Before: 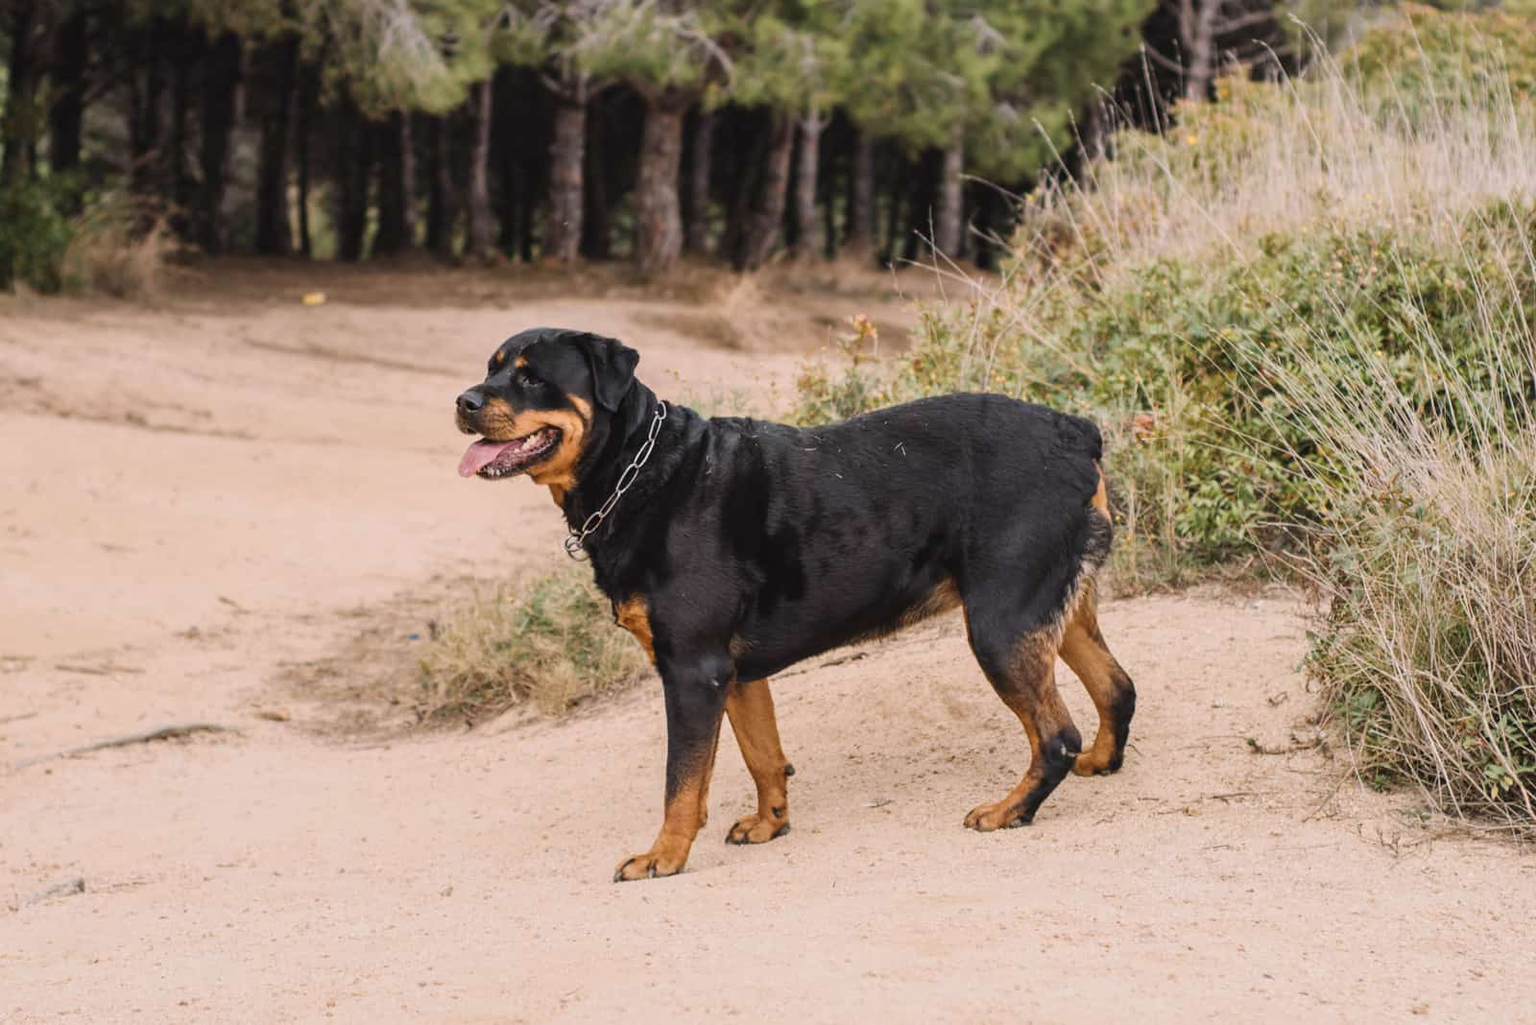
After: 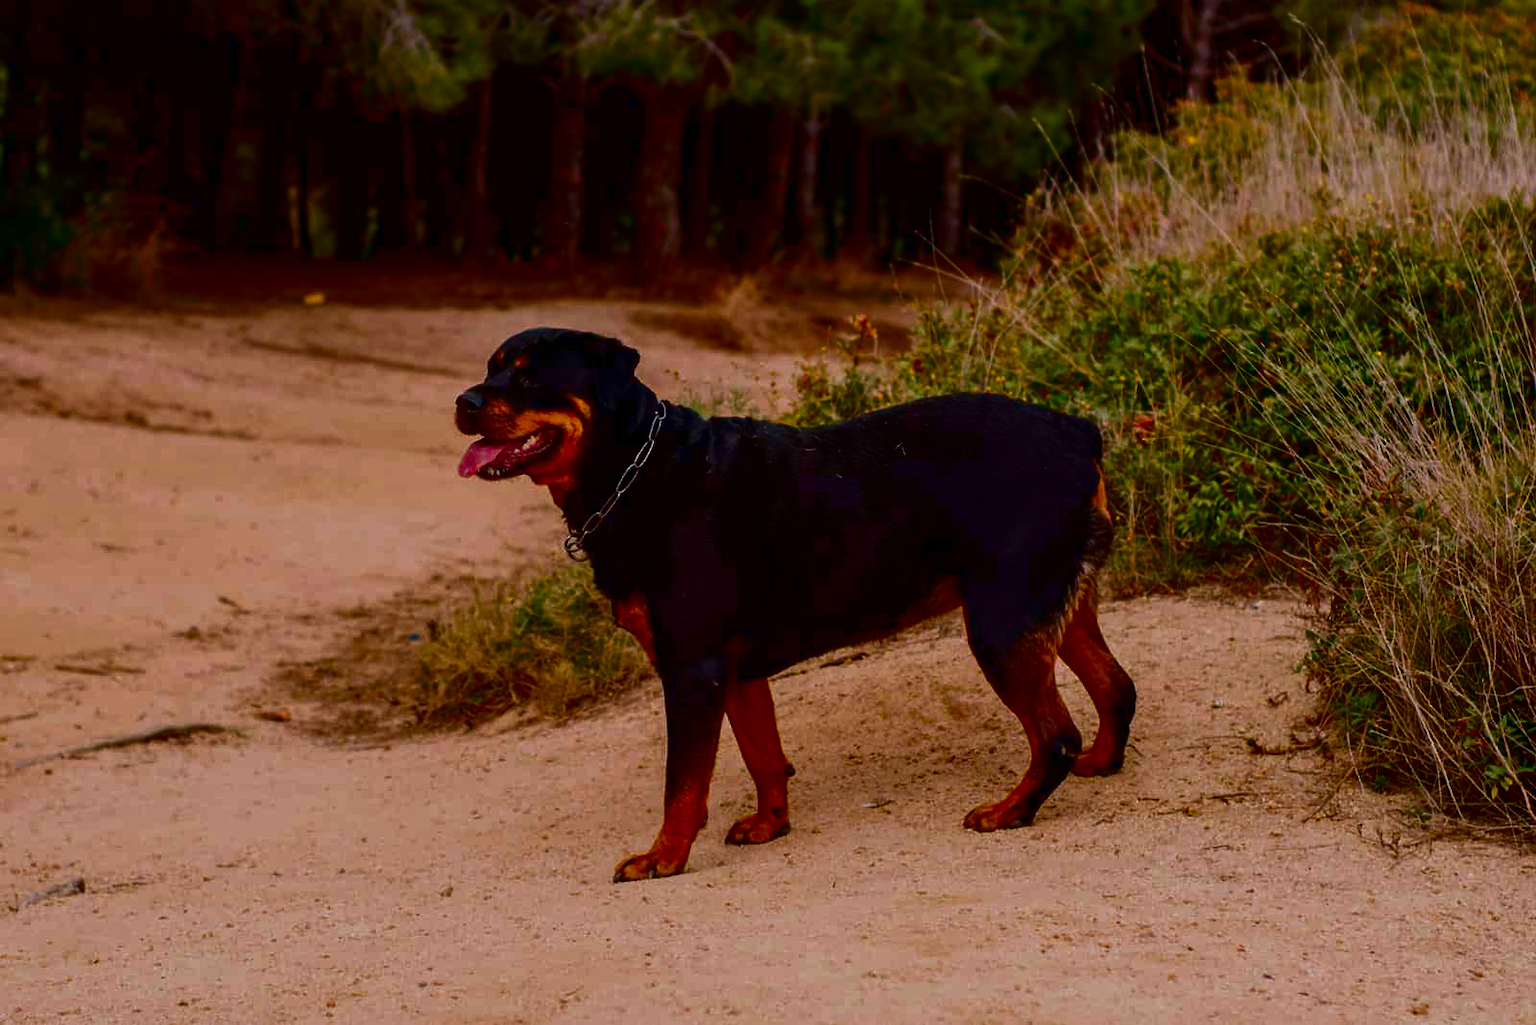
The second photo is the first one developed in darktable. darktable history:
contrast brightness saturation: brightness -0.993, saturation 0.995
